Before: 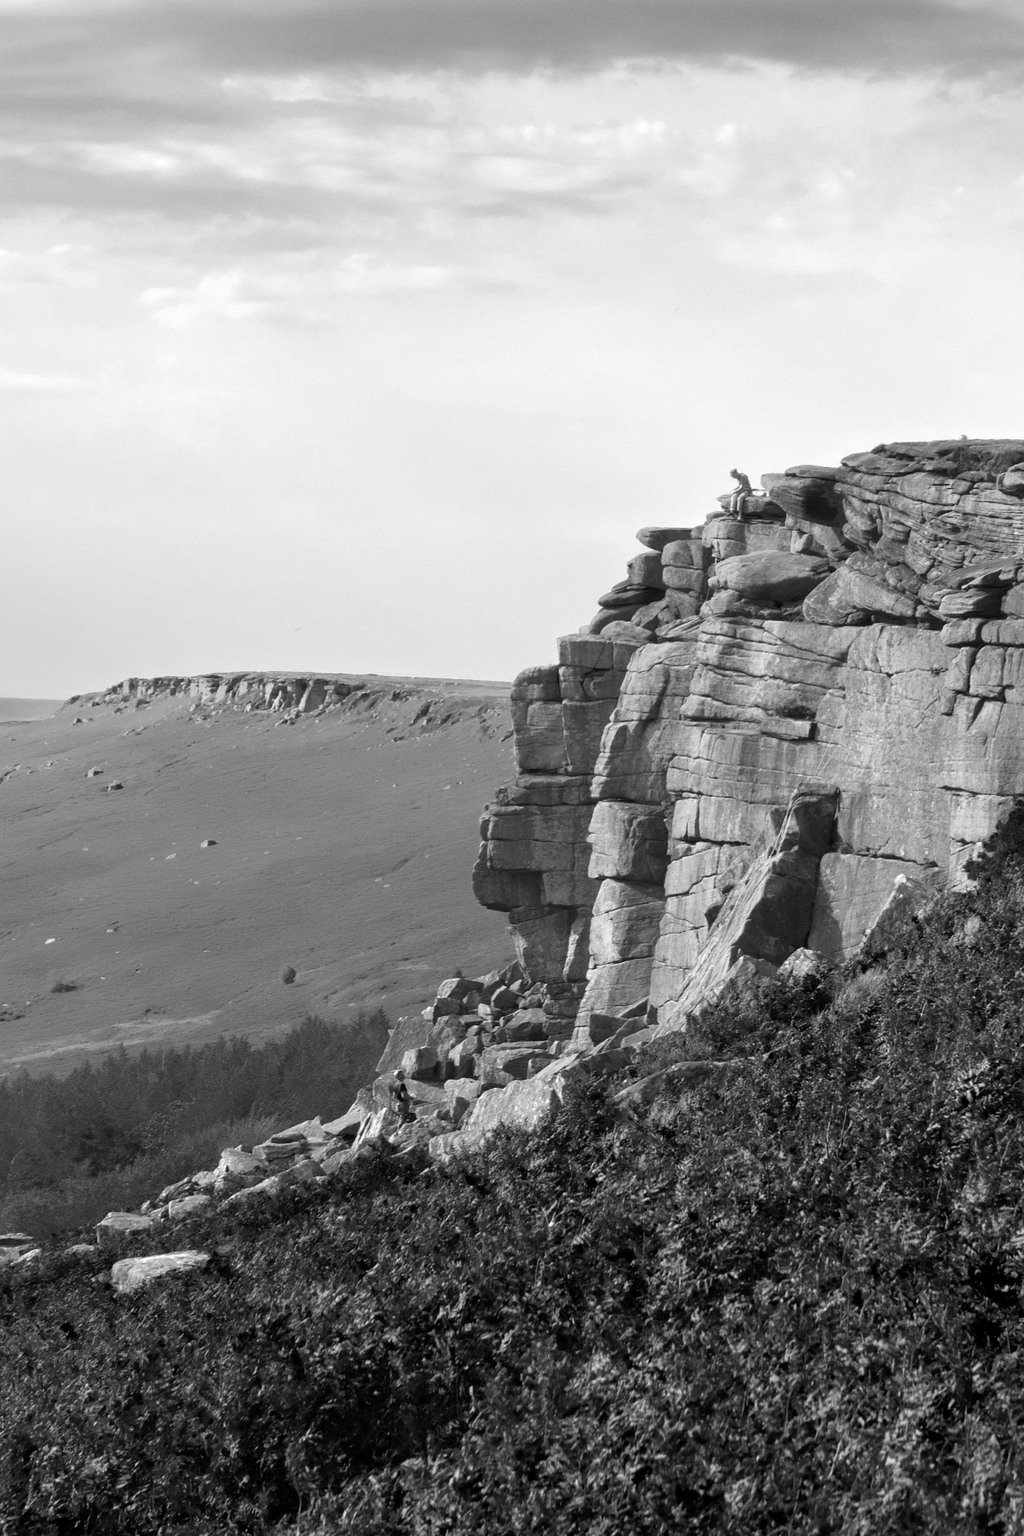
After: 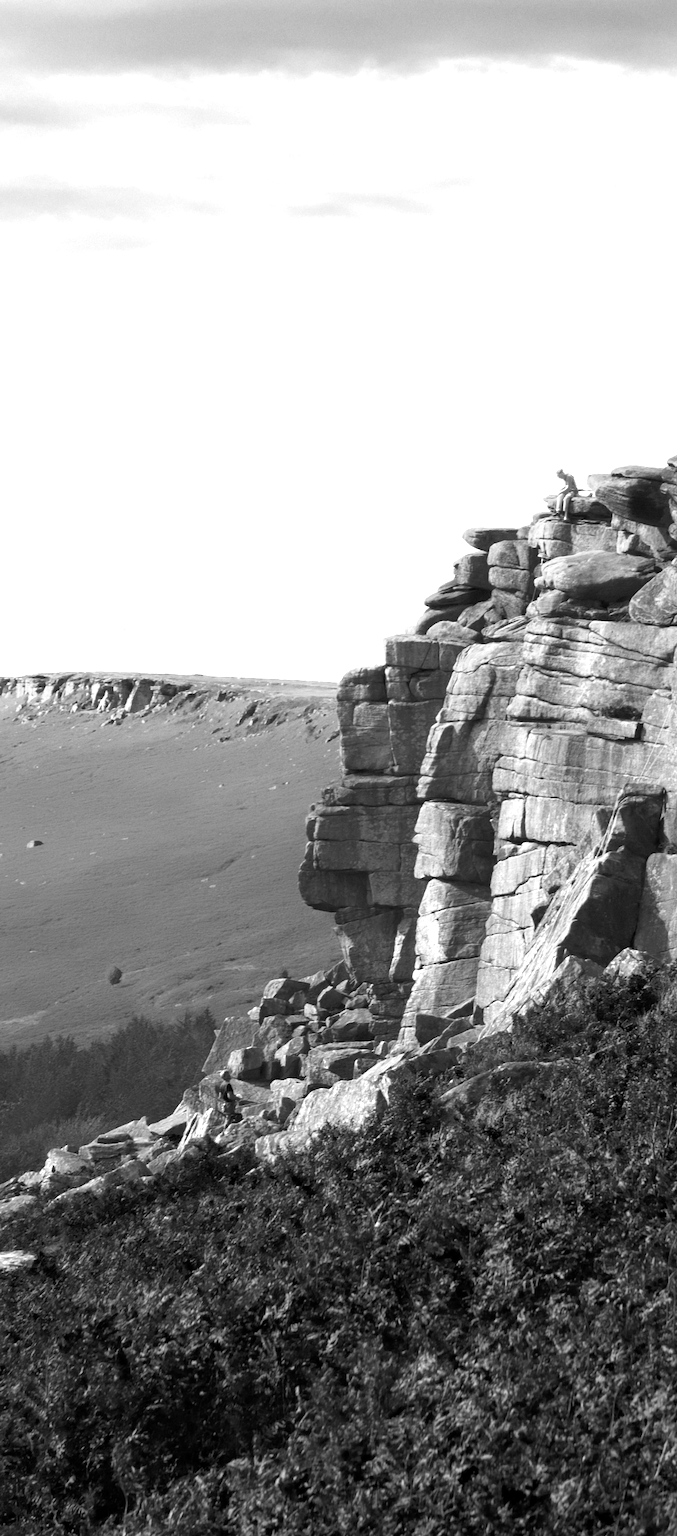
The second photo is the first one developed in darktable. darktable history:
crop: left 17.032%, right 16.739%
tone equalizer: -8 EV 0.001 EV, -7 EV -0.002 EV, -6 EV 0.002 EV, -5 EV -0.021 EV, -4 EV -0.112 EV, -3 EV -0.146 EV, -2 EV 0.216 EV, -1 EV 0.721 EV, +0 EV 0.491 EV, mask exposure compensation -0.49 EV
